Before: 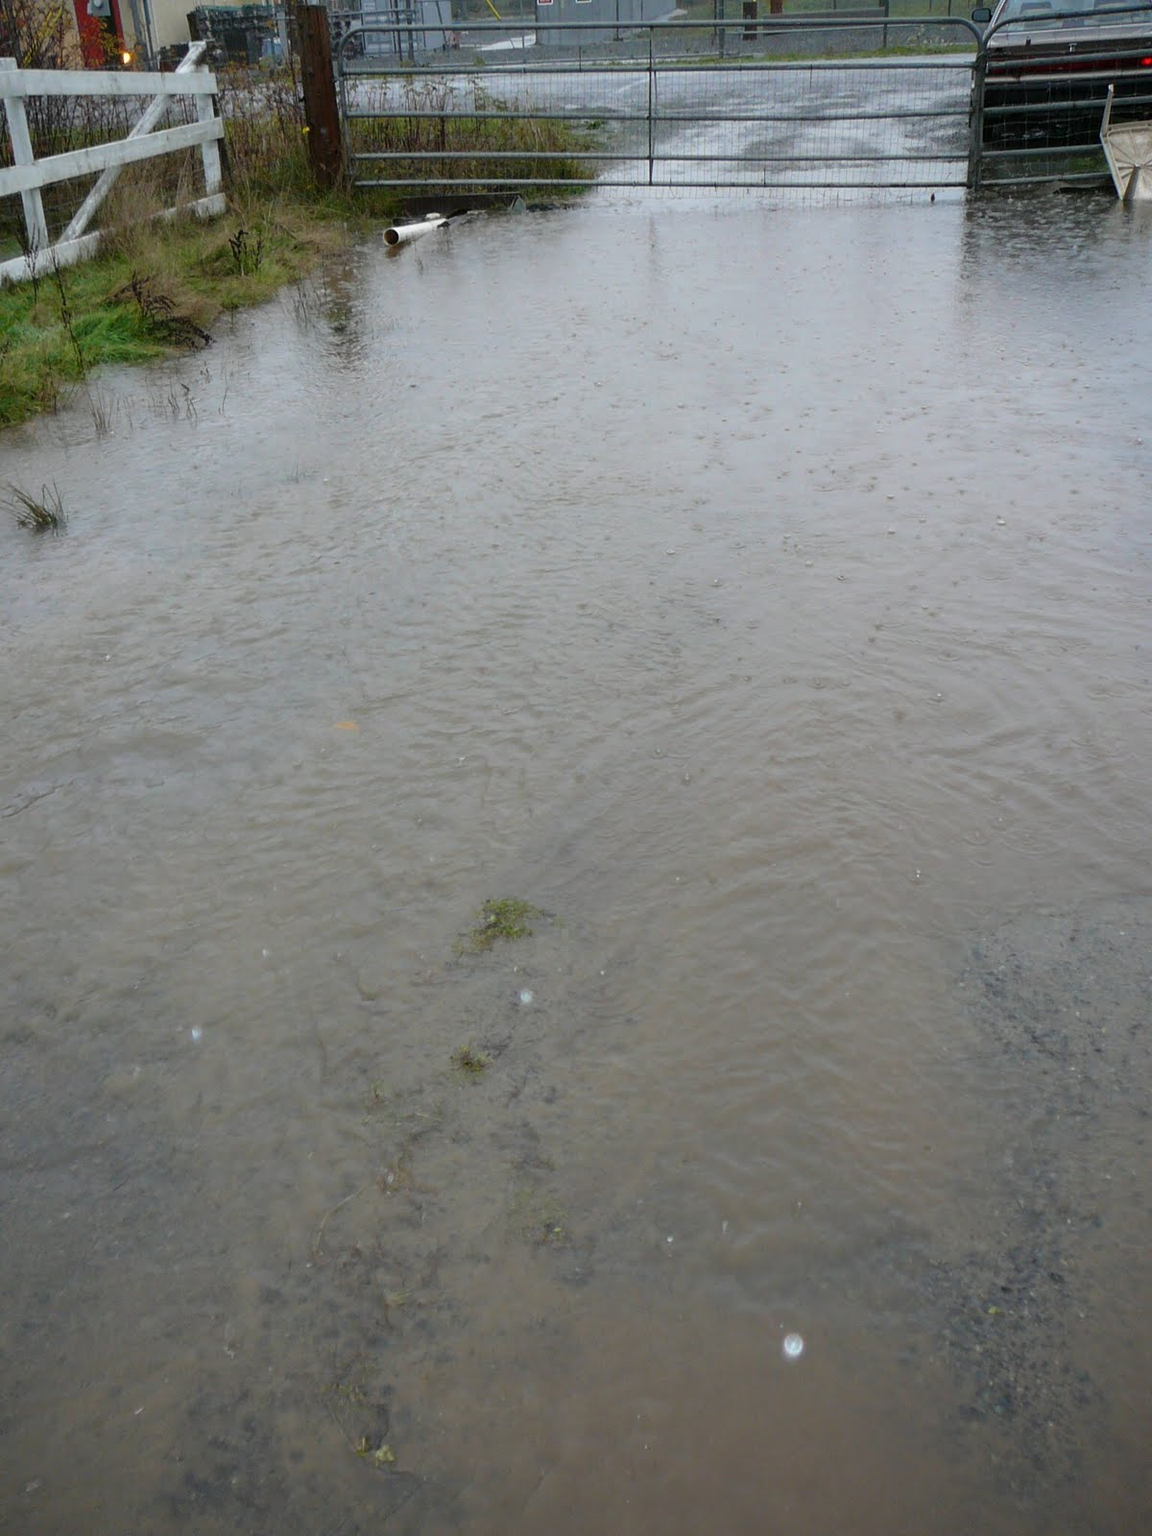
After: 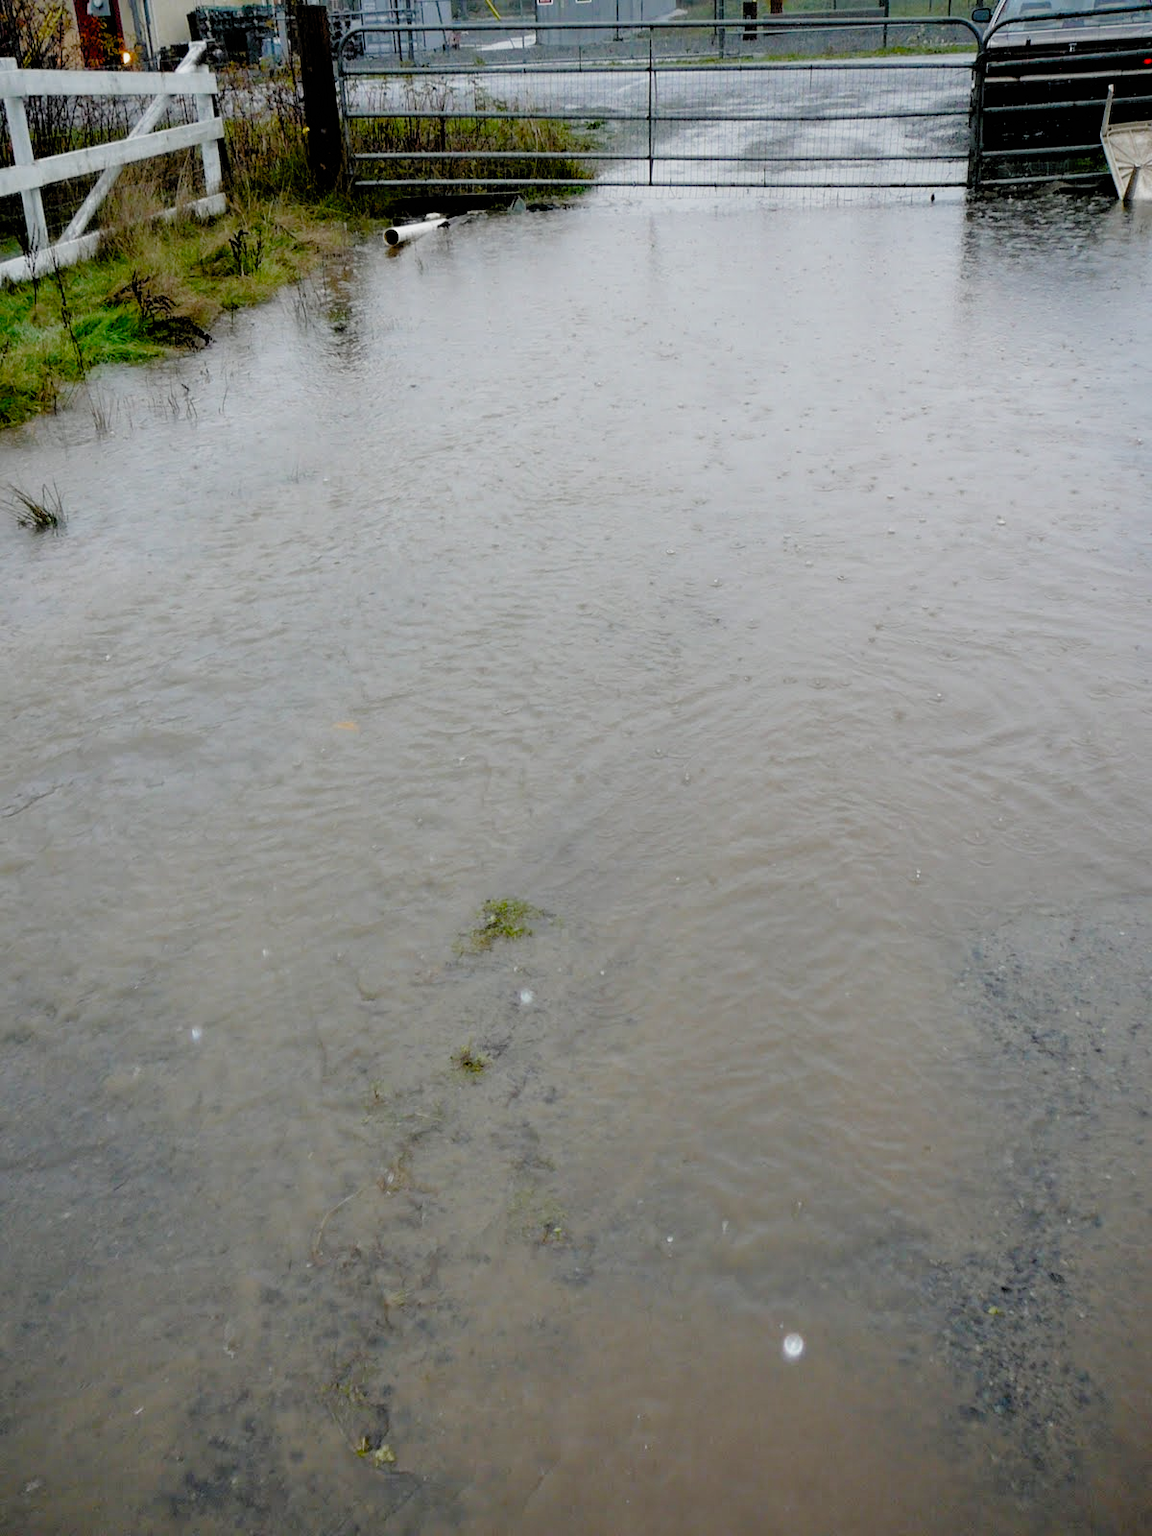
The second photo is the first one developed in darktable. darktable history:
color zones: curves: ch1 [(0, 0.513) (0.143, 0.524) (0.286, 0.511) (0.429, 0.506) (0.571, 0.503) (0.714, 0.503) (0.857, 0.508) (1, 0.513)]
exposure: black level correction 0, exposure 0.3 EV, compensate highlight preservation false
filmic rgb: black relative exposure -3.4 EV, white relative exposure 3.45 EV, hardness 2.36, contrast 1.102, preserve chrominance no, color science v3 (2019), use custom middle-gray values true
